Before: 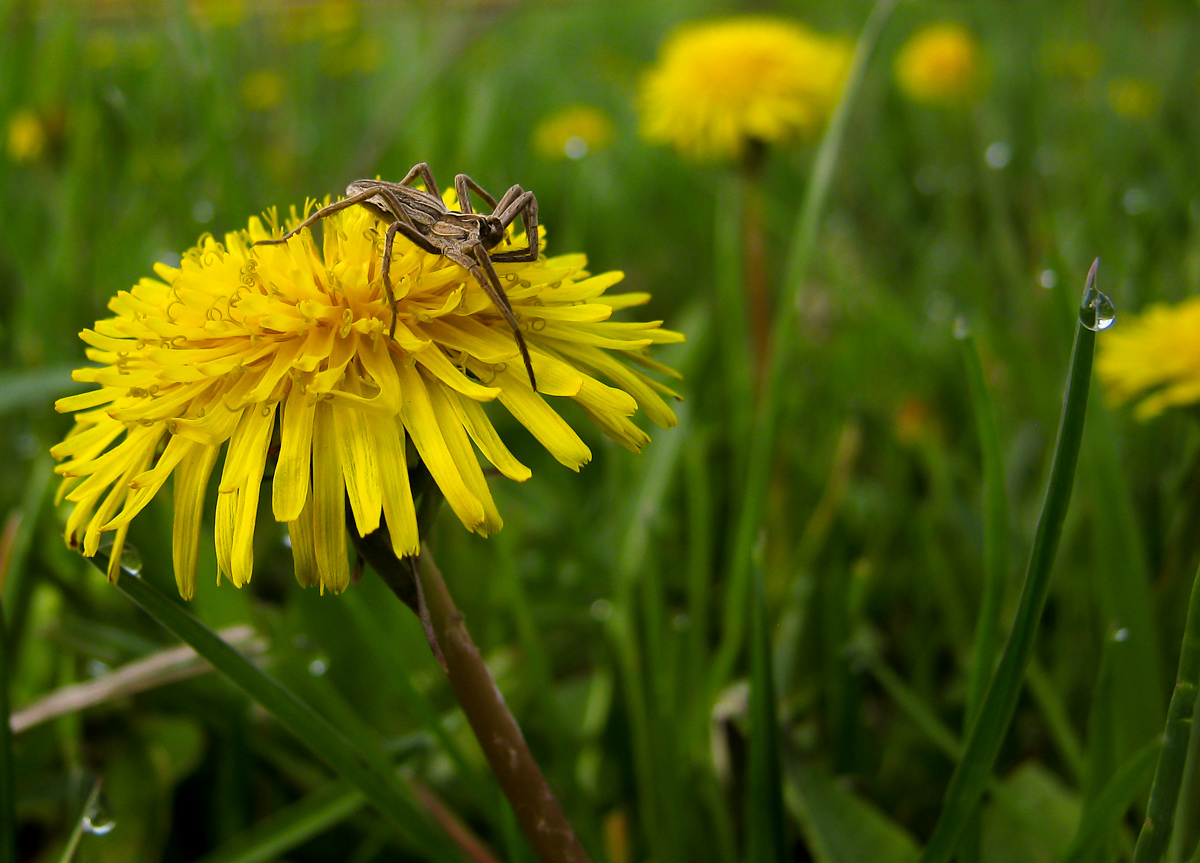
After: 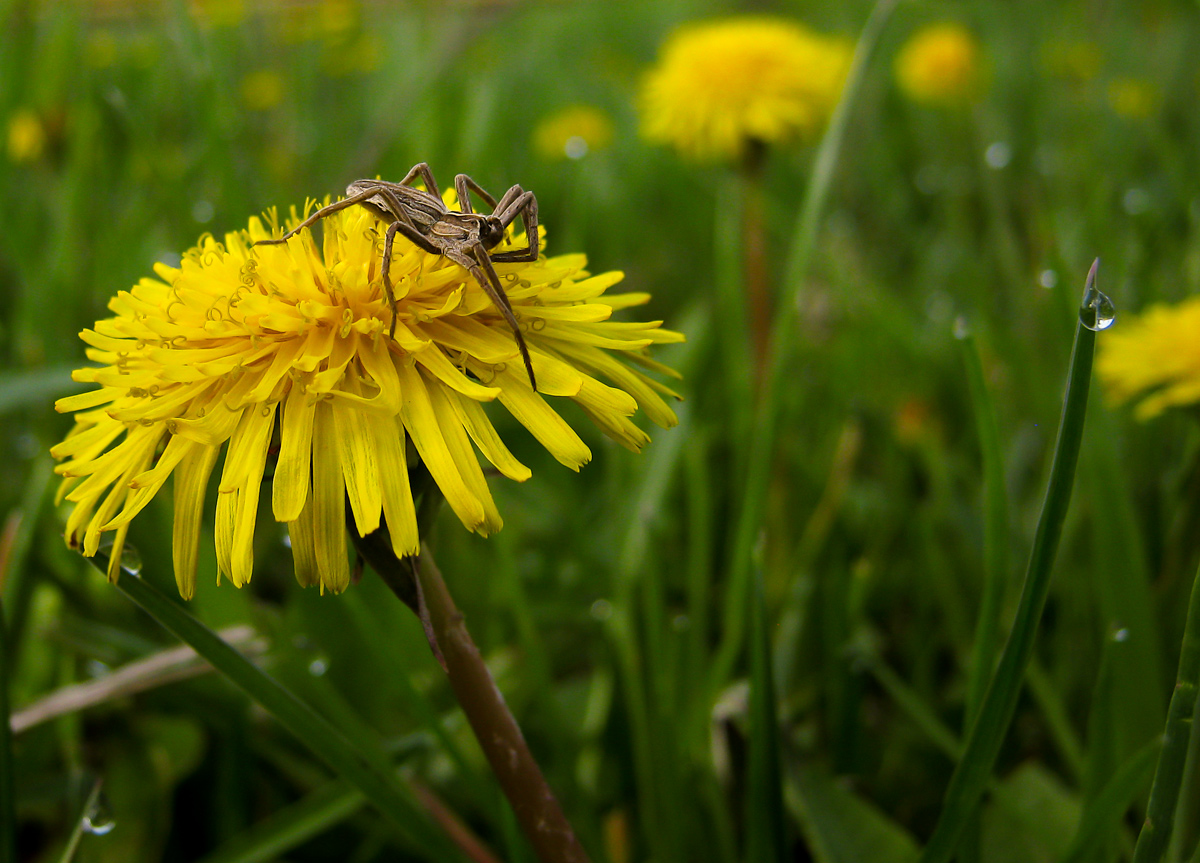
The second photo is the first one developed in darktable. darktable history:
graduated density: rotation -180°, offset 24.95
